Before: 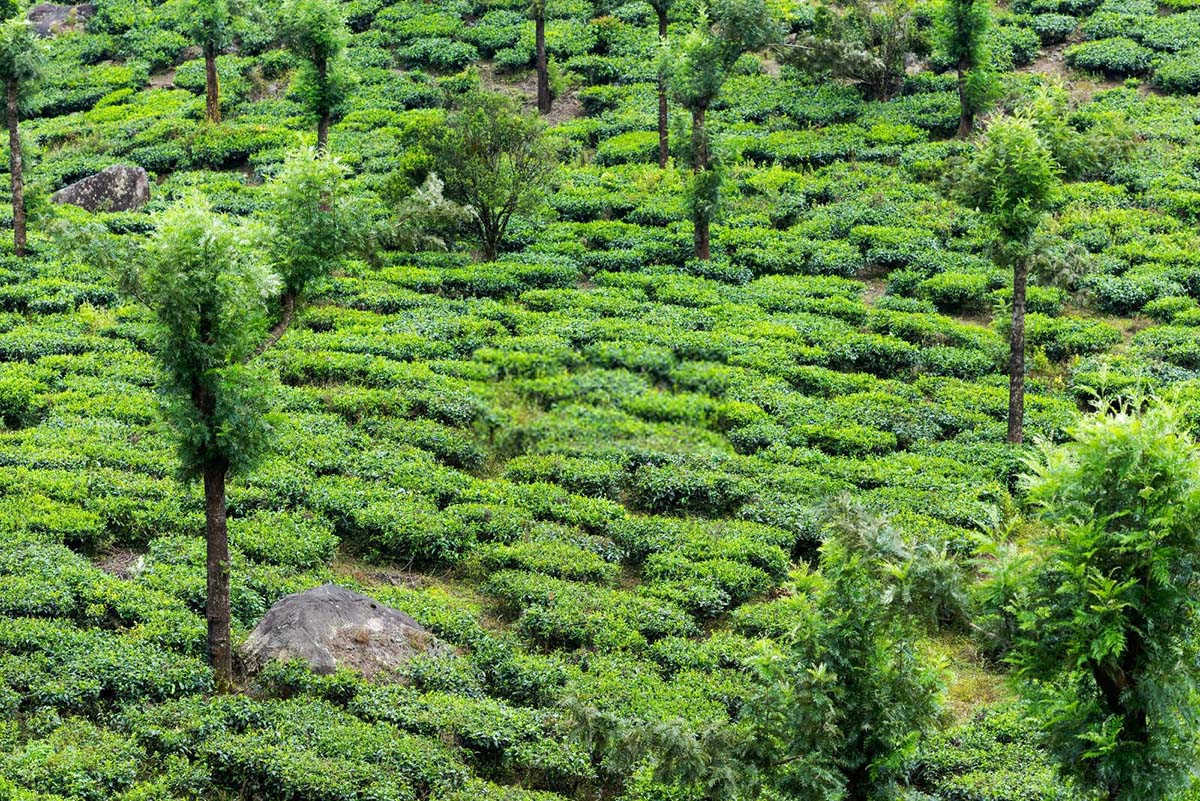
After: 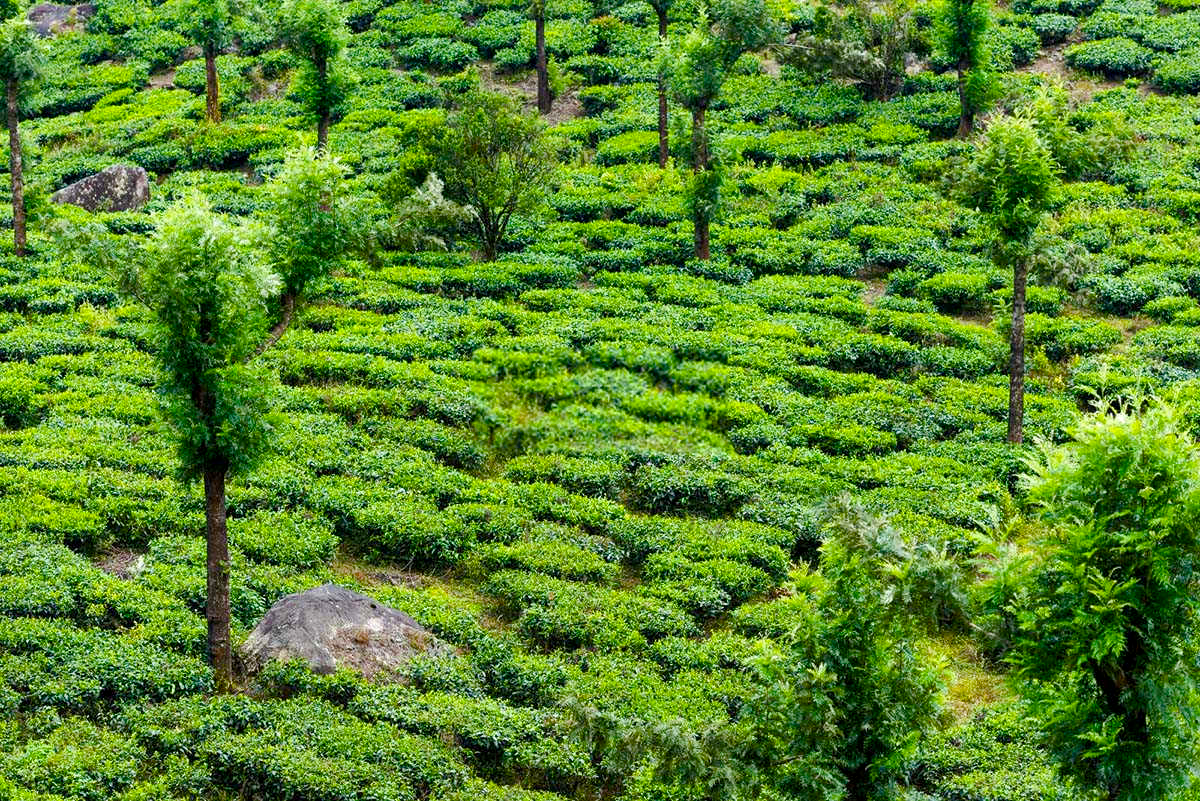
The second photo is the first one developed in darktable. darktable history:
local contrast: mode bilateral grid, contrast 20, coarseness 50, detail 120%, midtone range 0.2
color balance rgb: perceptual saturation grading › global saturation 35%, perceptual saturation grading › highlights -25%, perceptual saturation grading › shadows 50%
